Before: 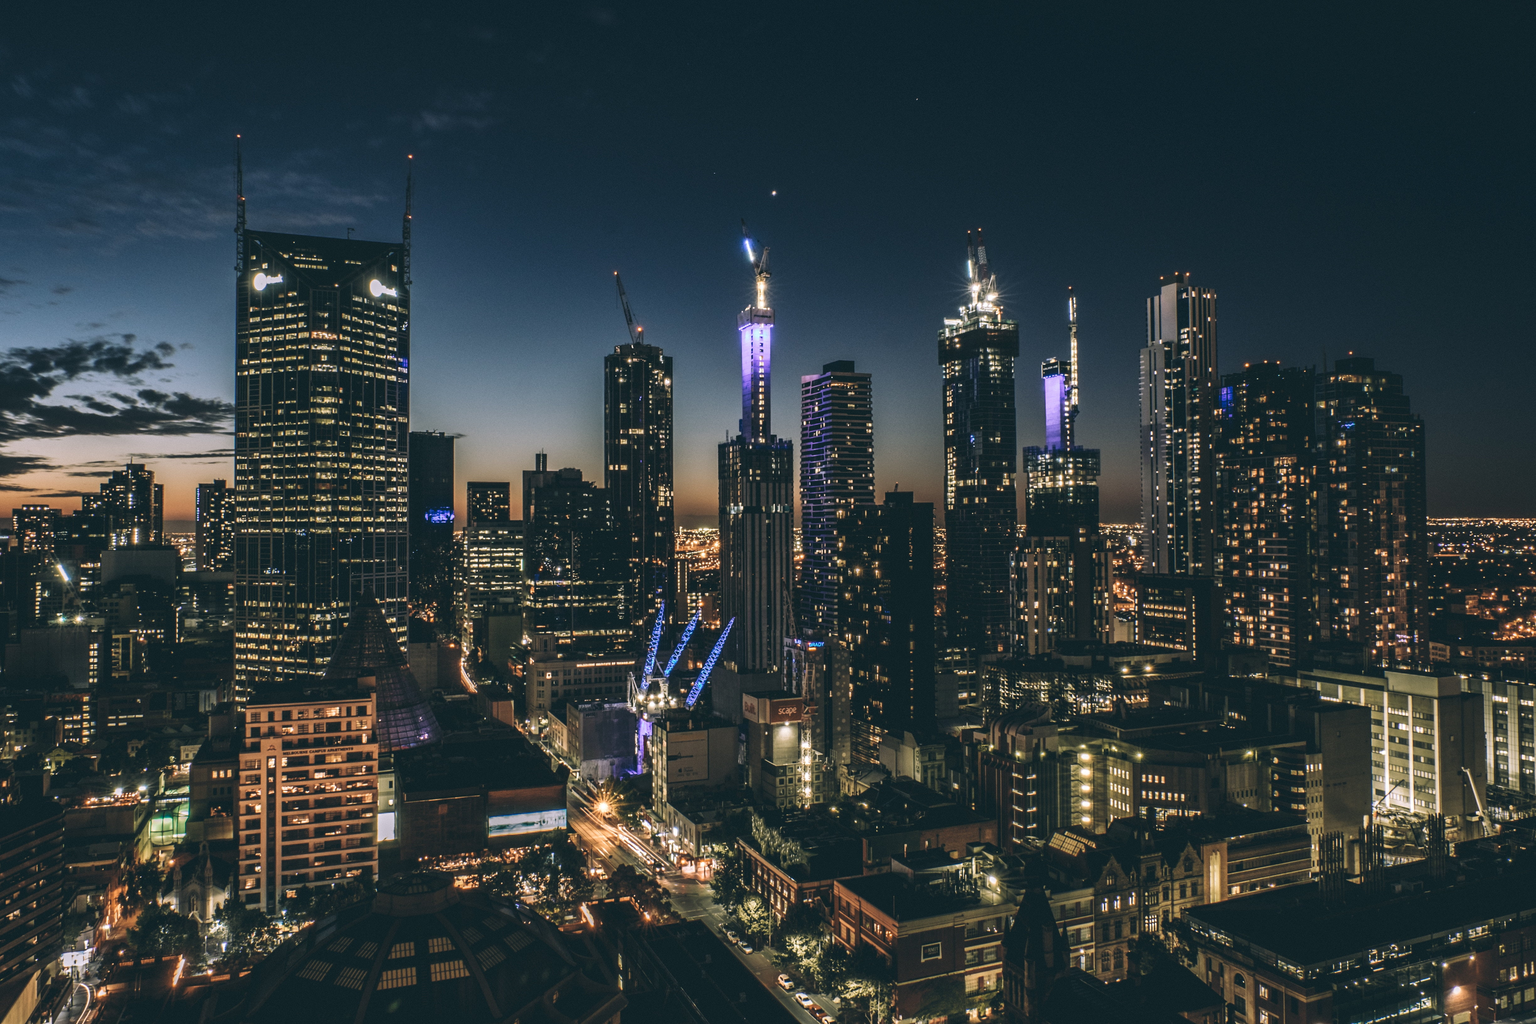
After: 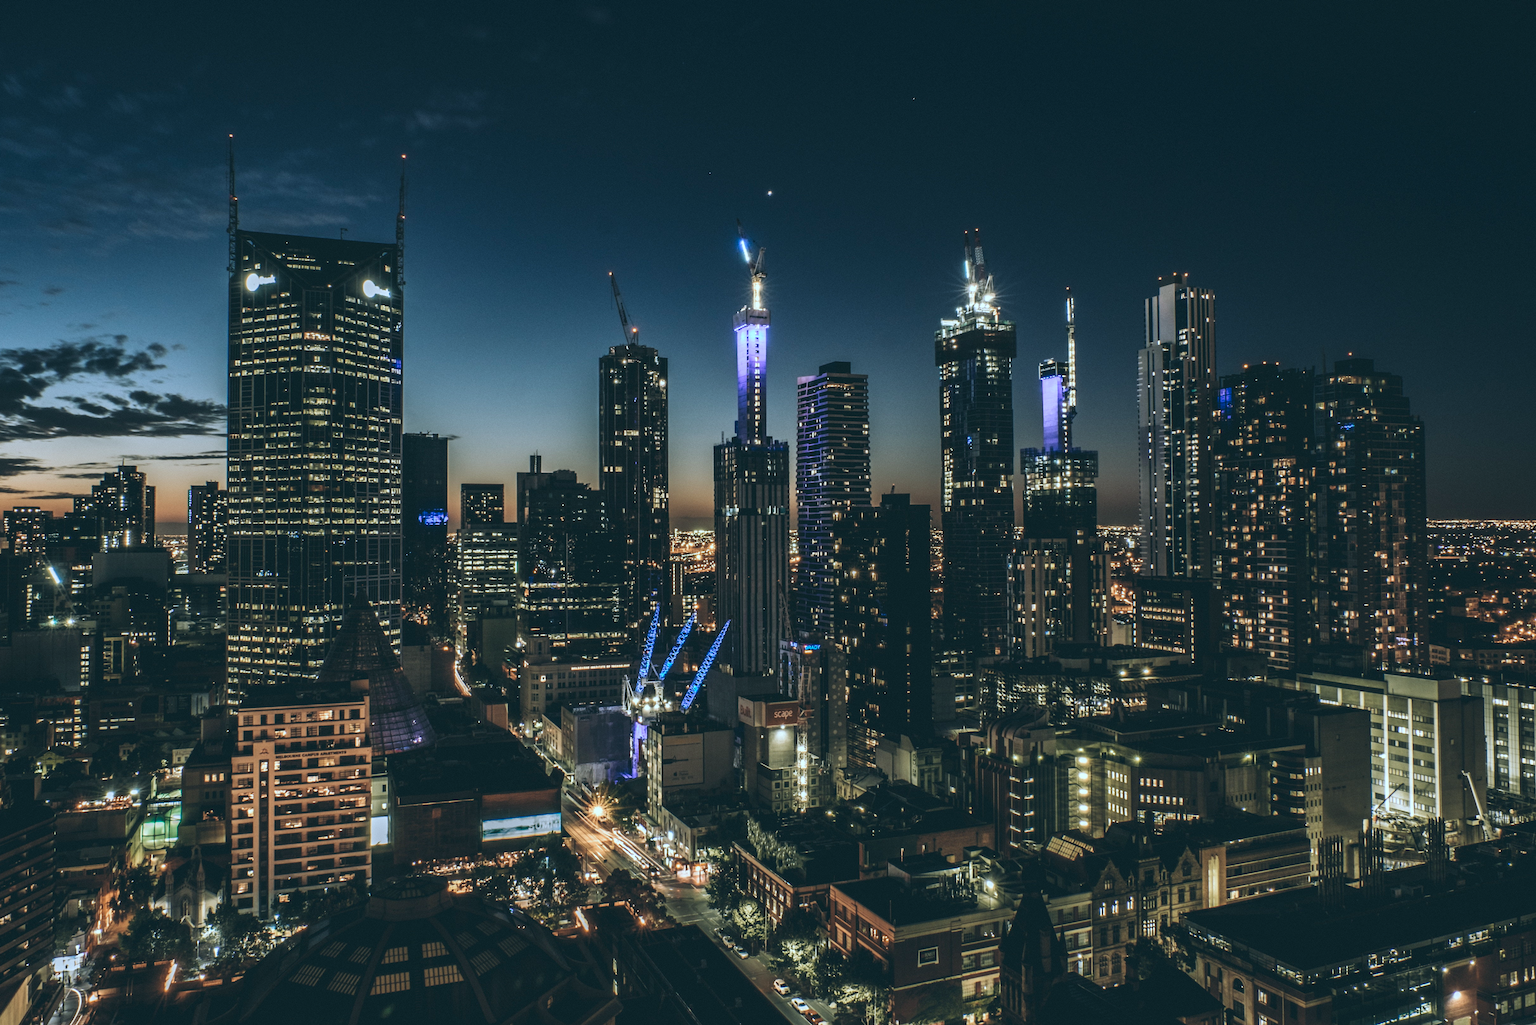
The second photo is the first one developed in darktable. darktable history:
color correction: highlights a* -10.04, highlights b* -10.37
crop and rotate: left 0.614%, top 0.179%, bottom 0.309%
